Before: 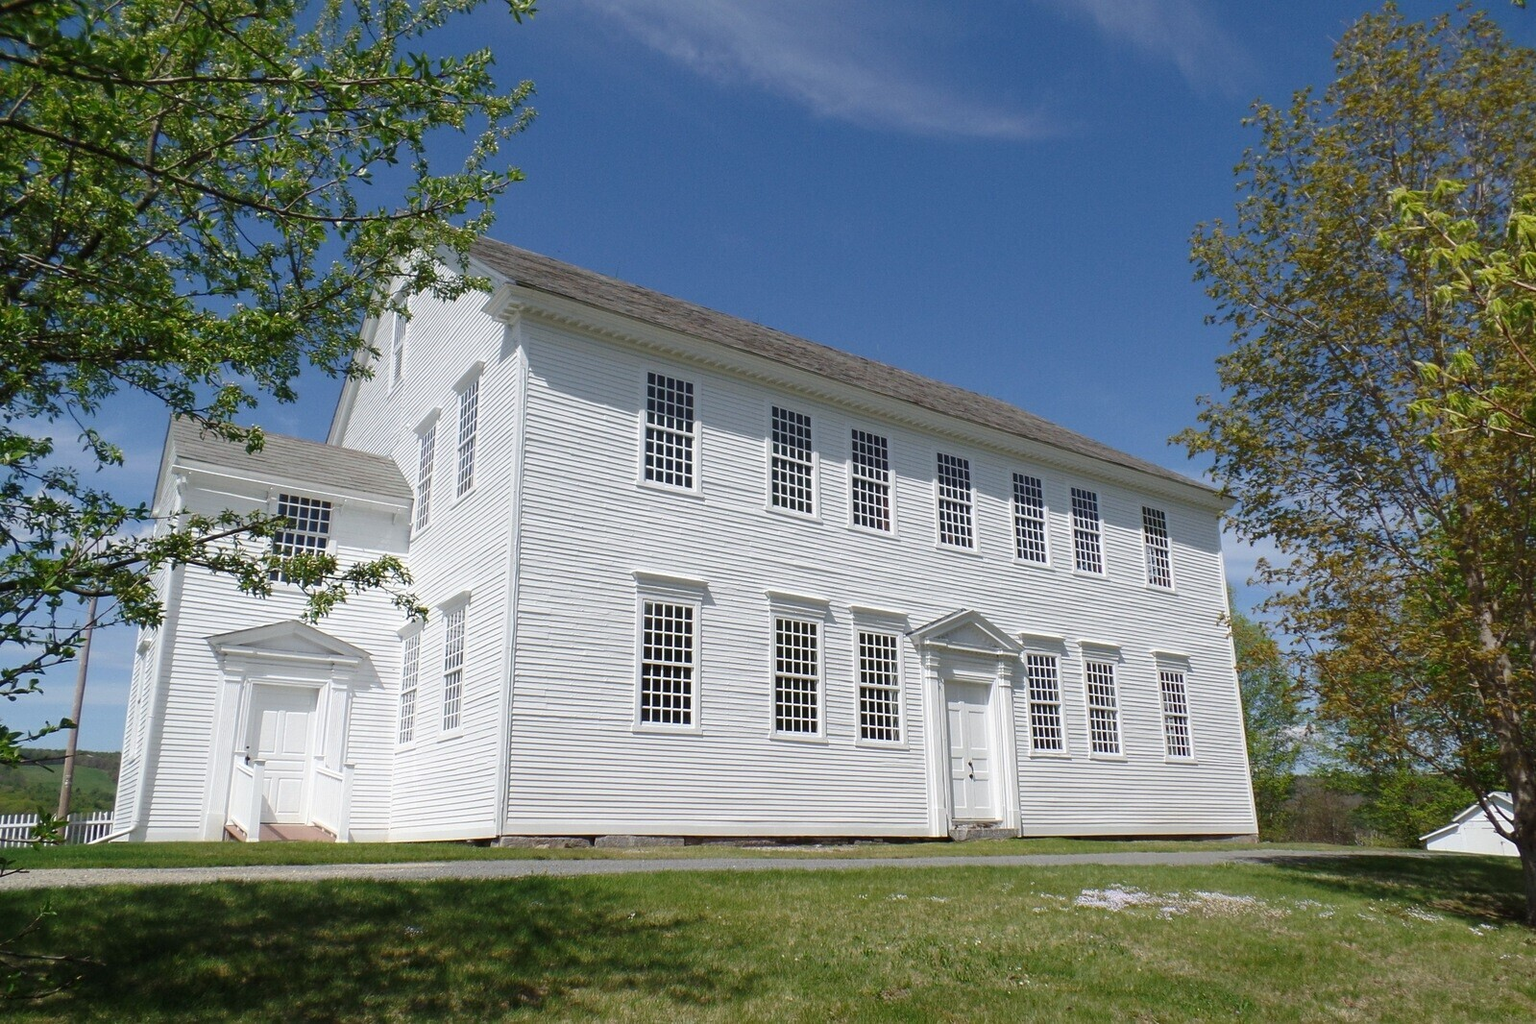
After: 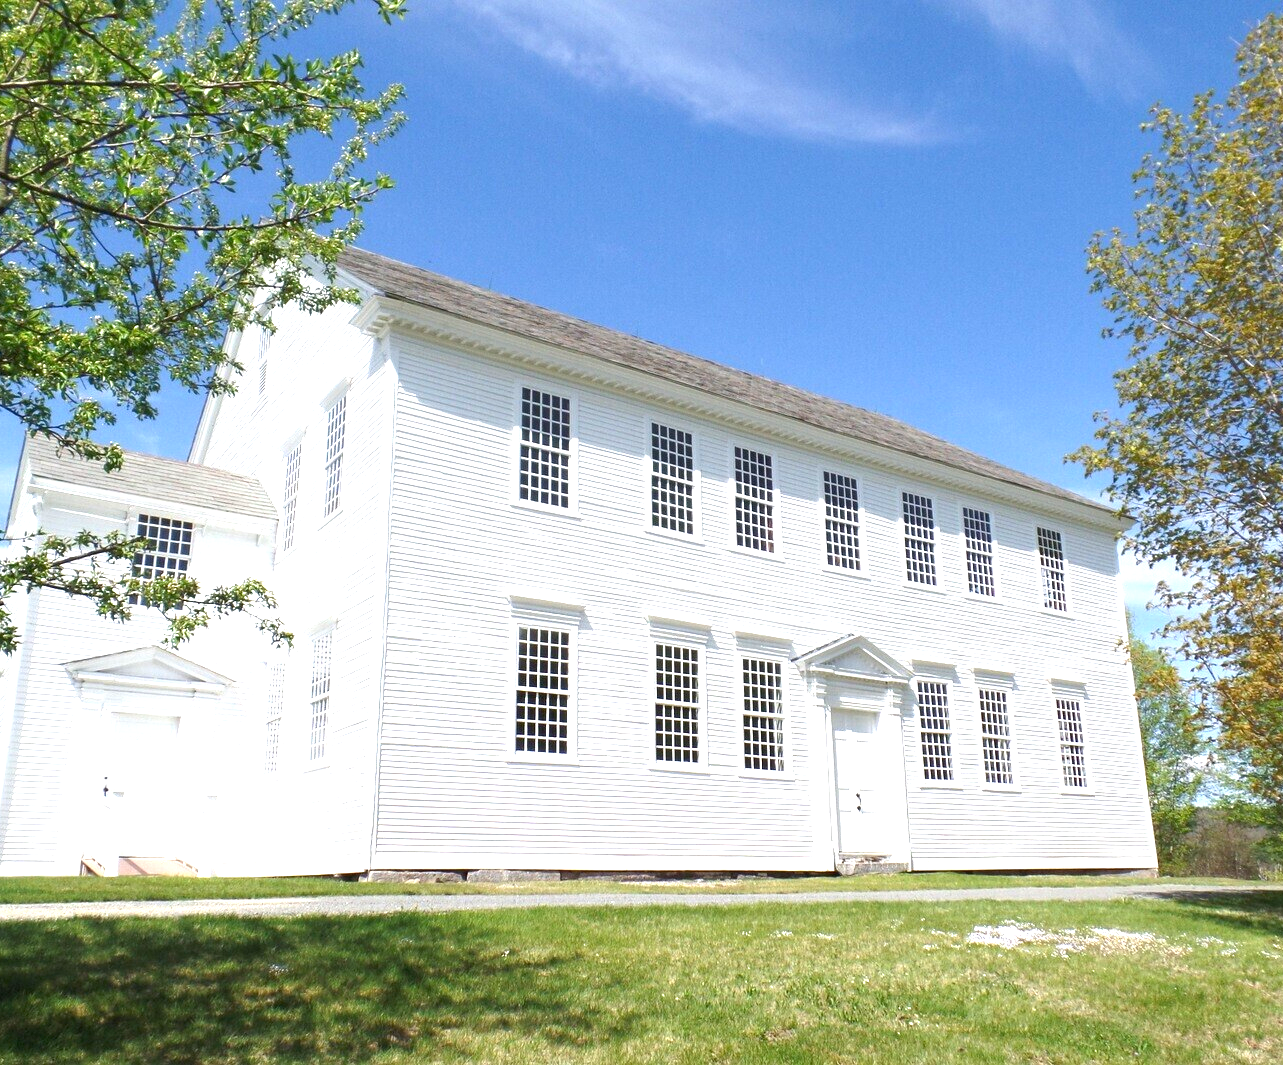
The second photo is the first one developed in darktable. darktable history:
exposure: black level correction 0.001, exposure 1.398 EV, compensate highlight preservation false
crop and rotate: left 9.598%, right 10.152%
